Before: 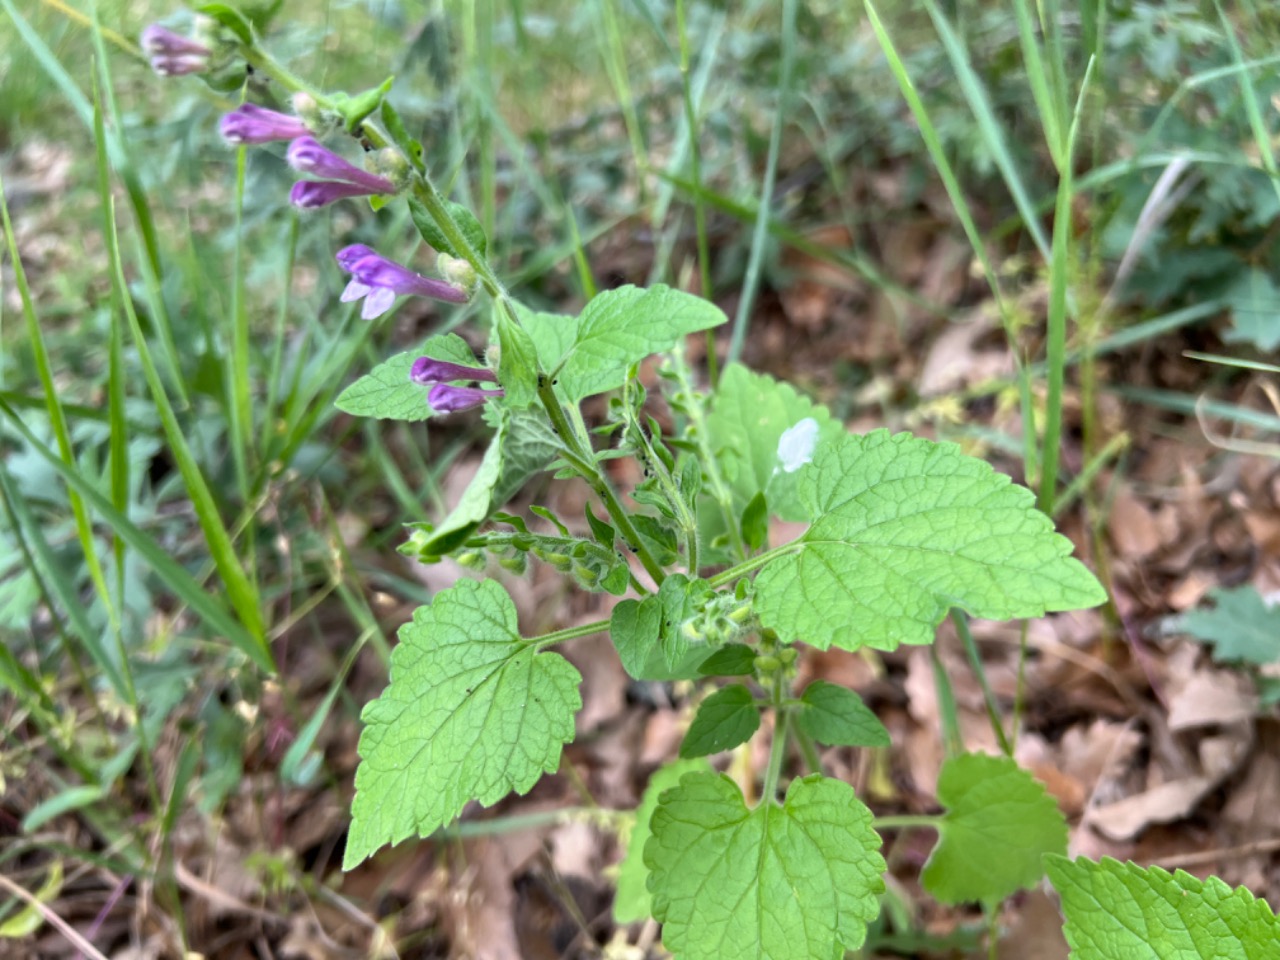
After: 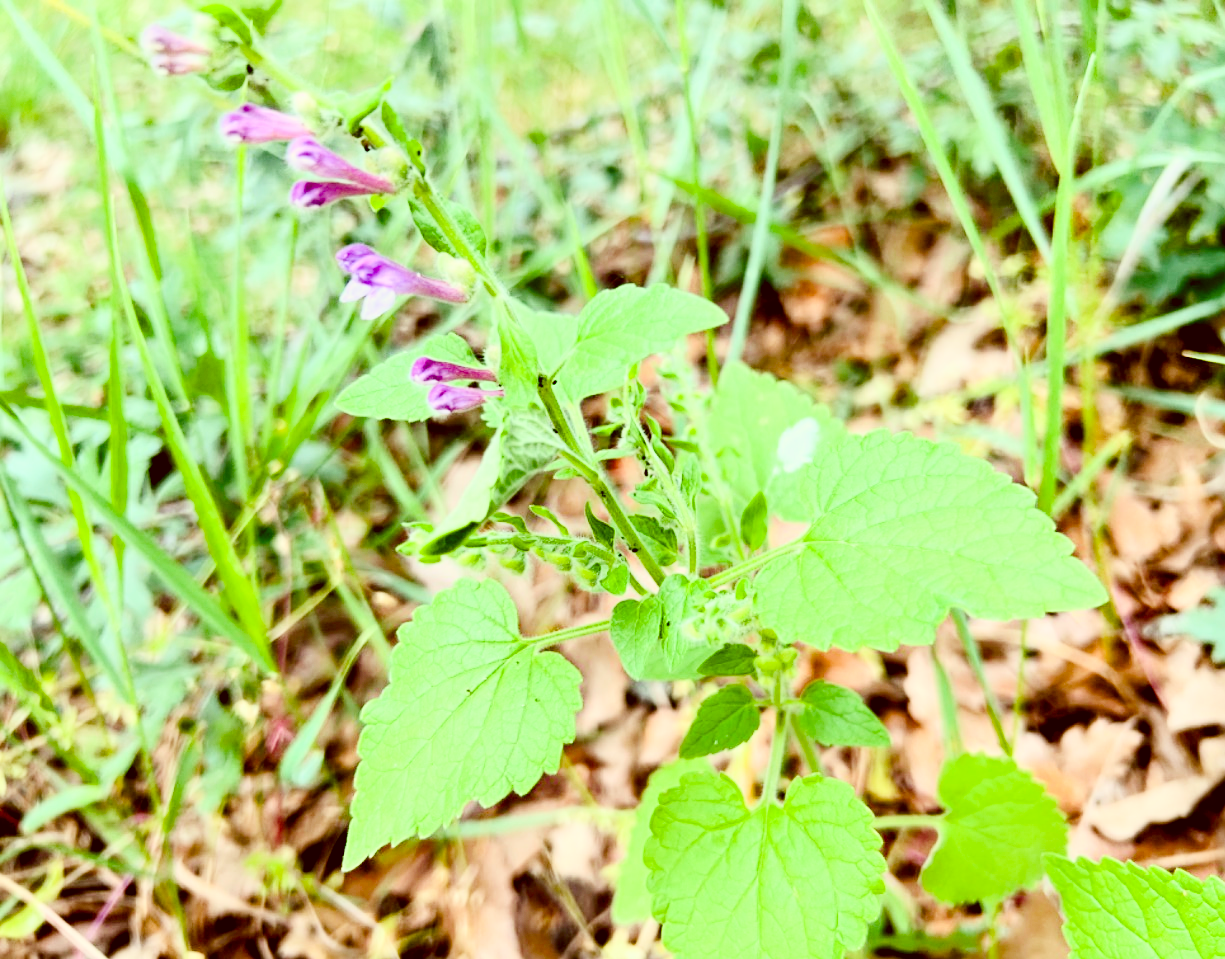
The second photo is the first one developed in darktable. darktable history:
sharpen: amount 0.205
crop: right 4.276%, bottom 0.023%
exposure: black level correction 0.008, exposure 1.437 EV, compensate highlight preservation false
color balance rgb: perceptual saturation grading › global saturation 40.937%, perceptual saturation grading › highlights -24.74%, perceptual saturation grading › mid-tones 35.023%, perceptual saturation grading › shadows 35.955%
contrast brightness saturation: contrast 0.284
color correction: highlights a* -5.39, highlights b* 9.79, shadows a* 9.37, shadows b* 25.02
filmic rgb: black relative exposure -7.65 EV, white relative exposure 4.56 EV, hardness 3.61
